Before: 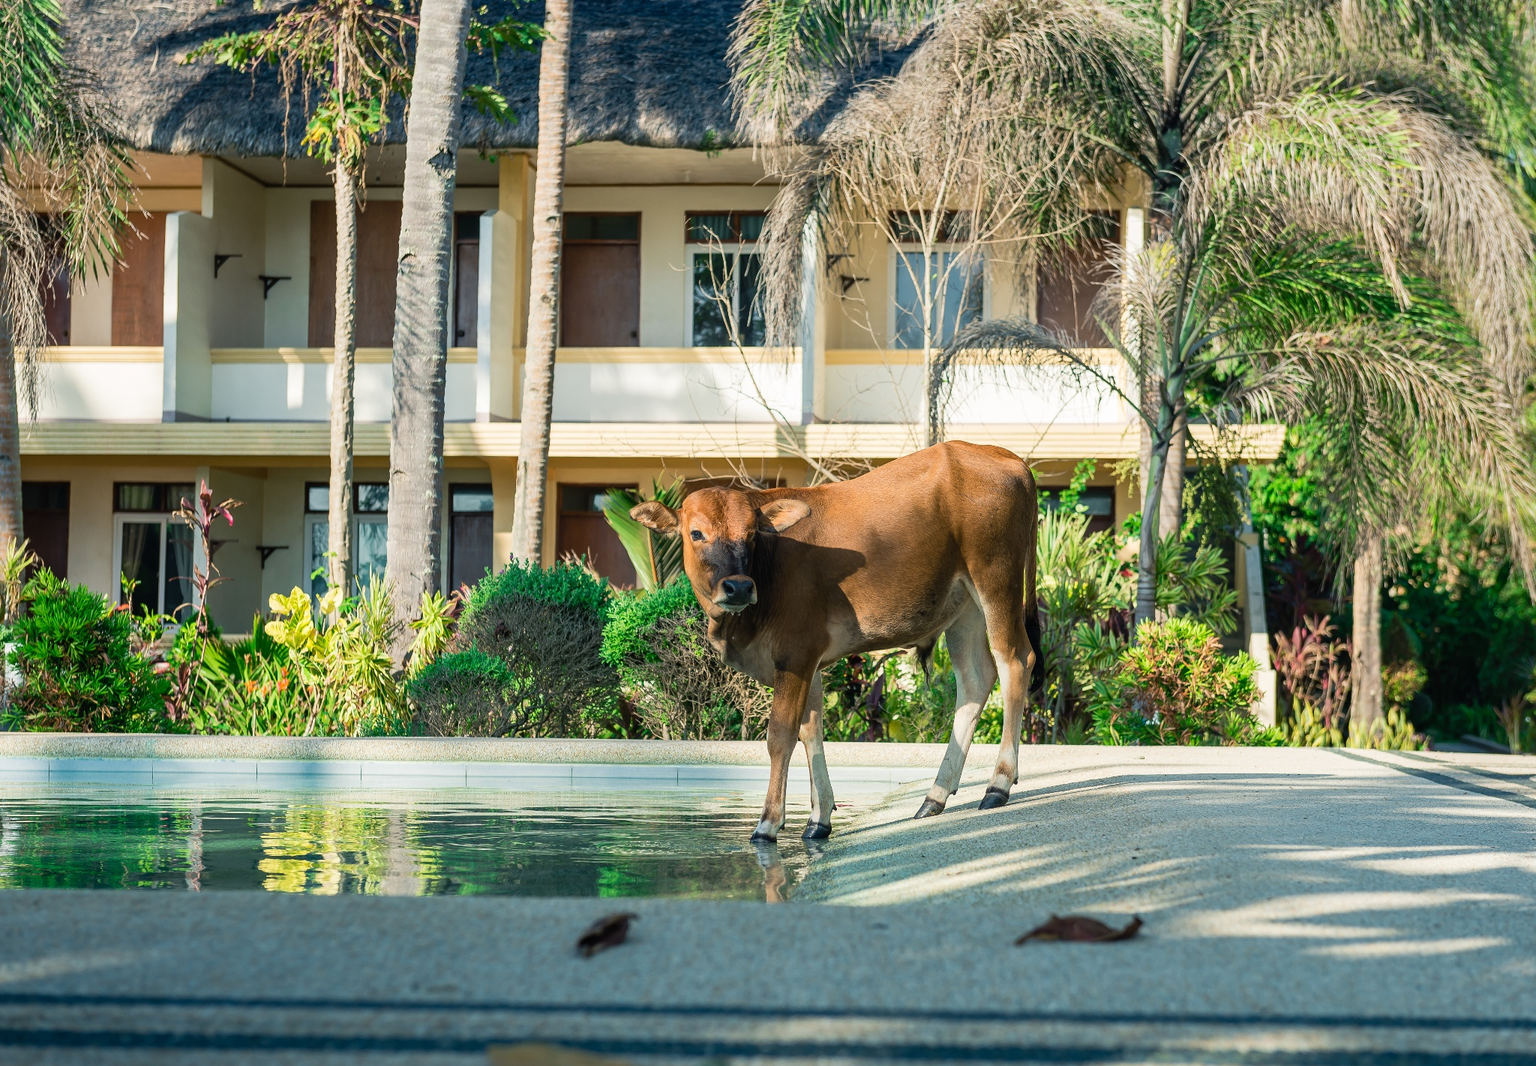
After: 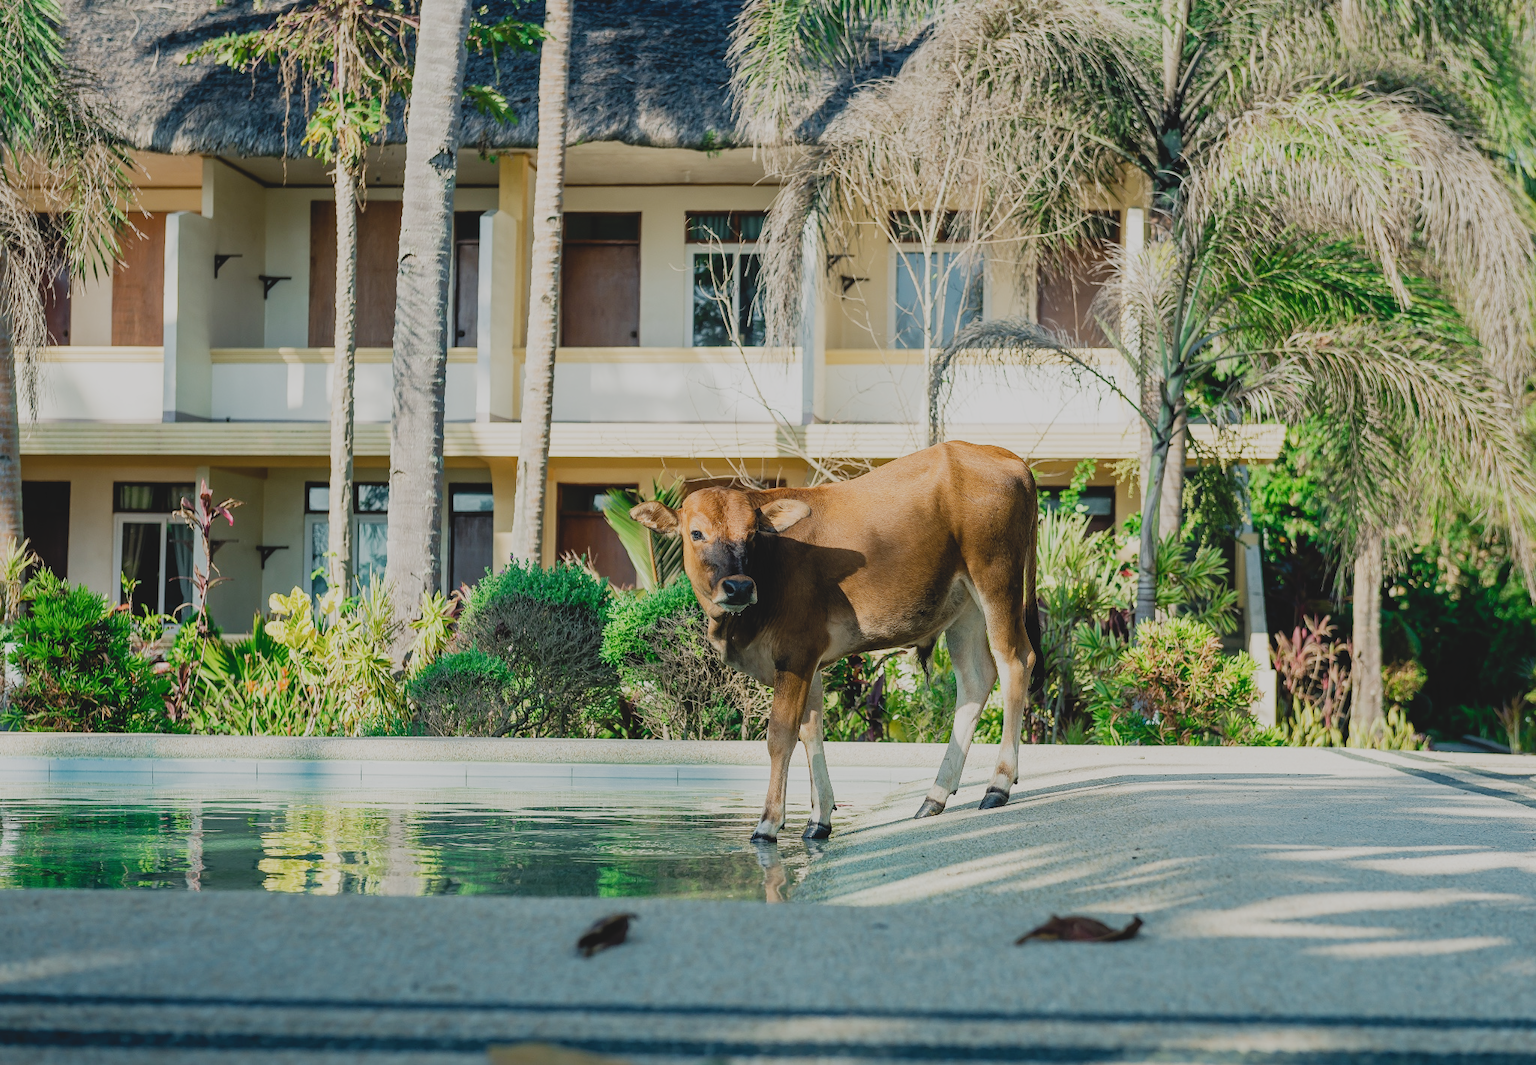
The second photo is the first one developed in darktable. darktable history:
contrast brightness saturation: contrast -0.132, brightness 0.044, saturation -0.115
filmic rgb: black relative exposure -7.65 EV, white relative exposure 4.56 EV, hardness 3.61, contrast 1.052, preserve chrominance no, color science v5 (2021)
